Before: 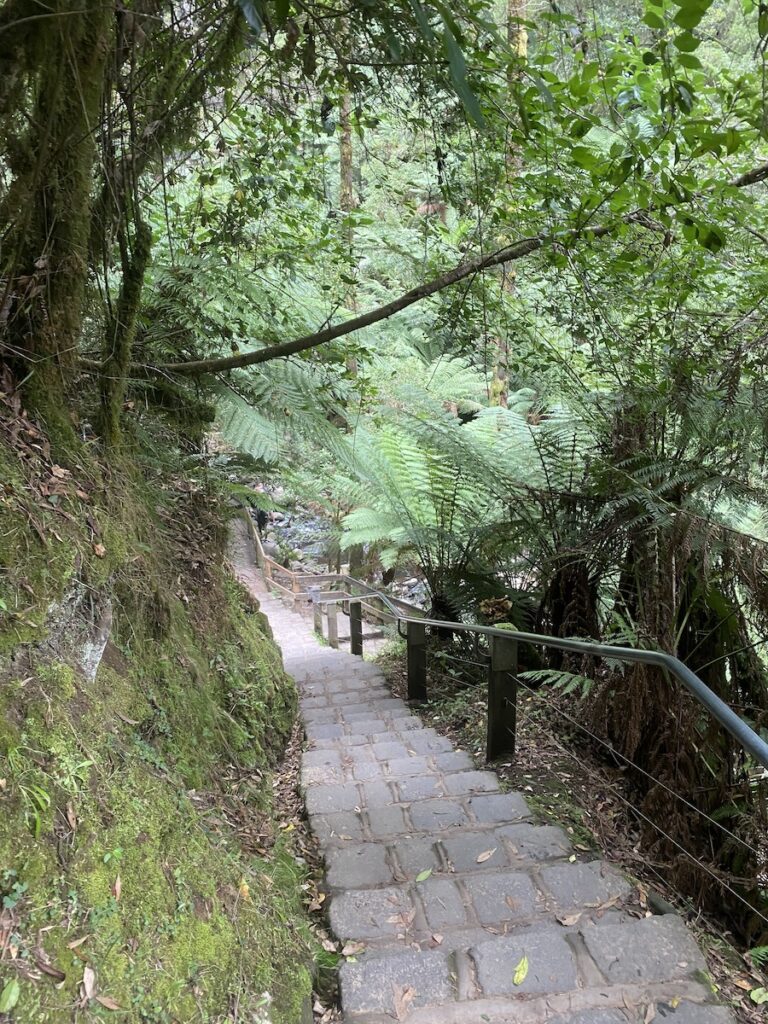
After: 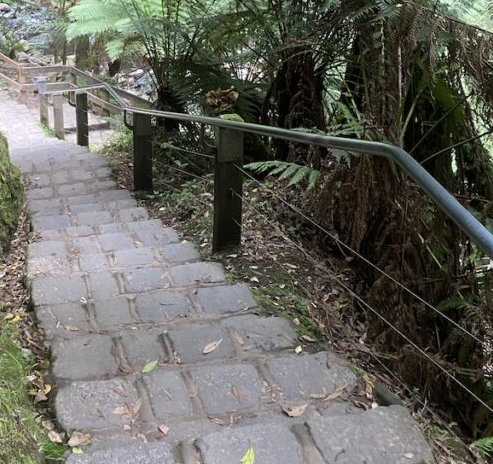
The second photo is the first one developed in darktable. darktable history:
crop and rotate: left 35.725%, top 49.716%, bottom 4.906%
